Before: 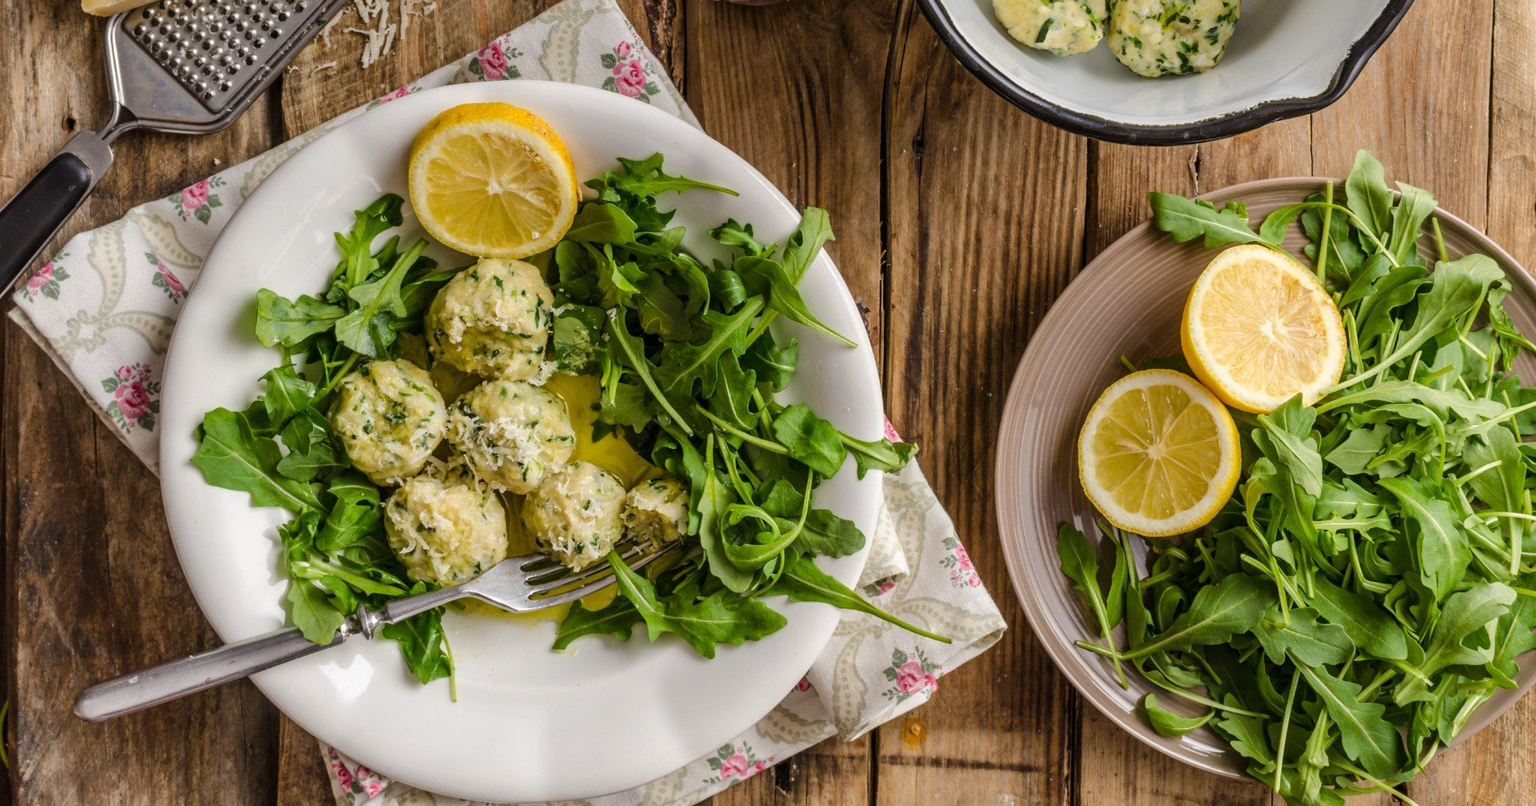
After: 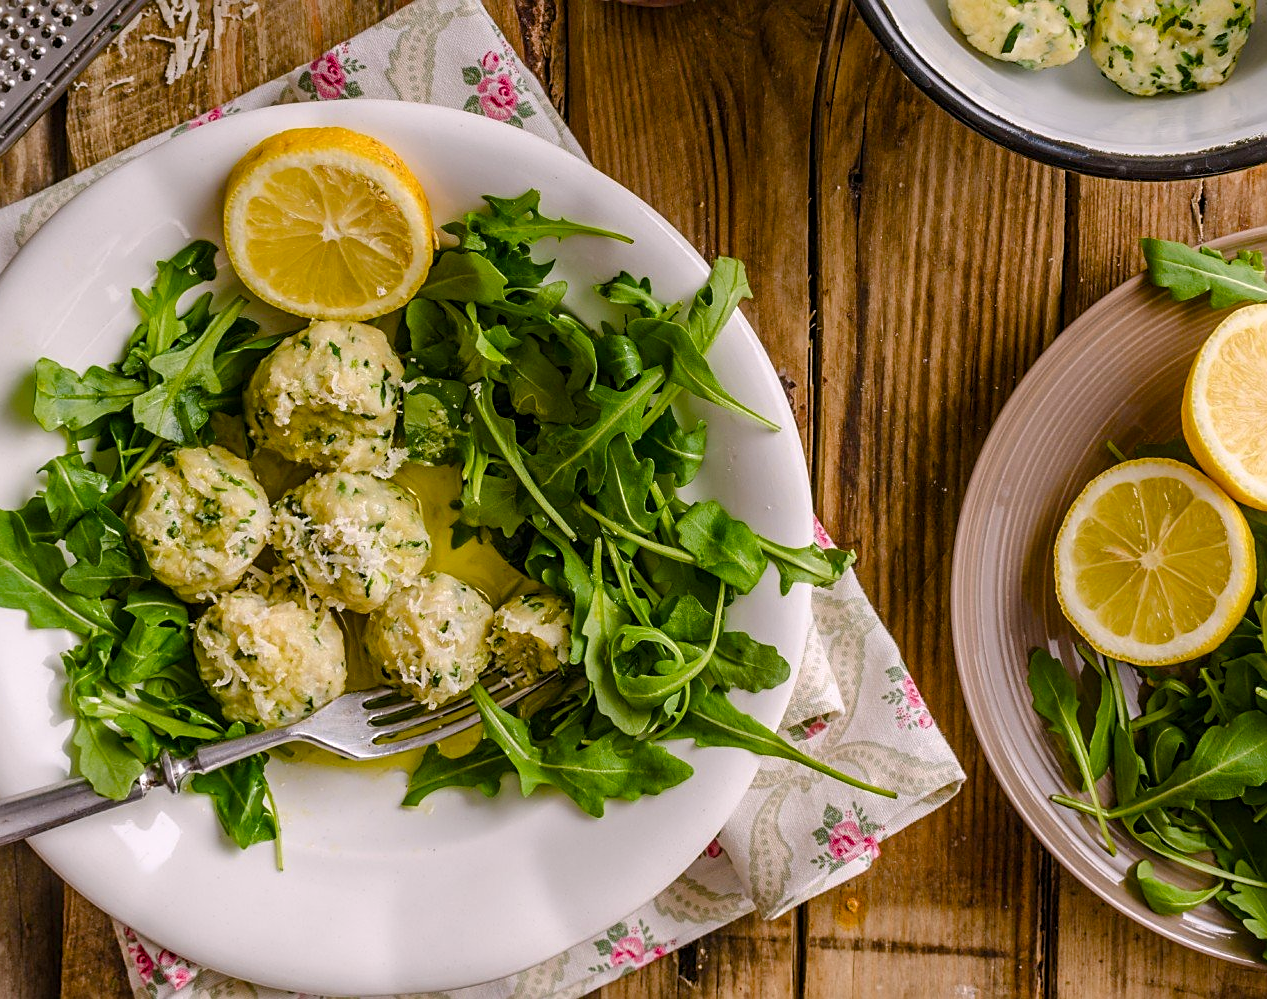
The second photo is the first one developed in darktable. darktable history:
crop and rotate: left 14.888%, right 18.558%
color balance rgb: highlights gain › chroma 1.452%, highlights gain › hue 310.48°, perceptual saturation grading › global saturation 25.564%, perceptual saturation grading › highlights -28.956%, perceptual saturation grading › shadows 33.702%
sharpen: on, module defaults
exposure: exposure -0.045 EV, compensate highlight preservation false
